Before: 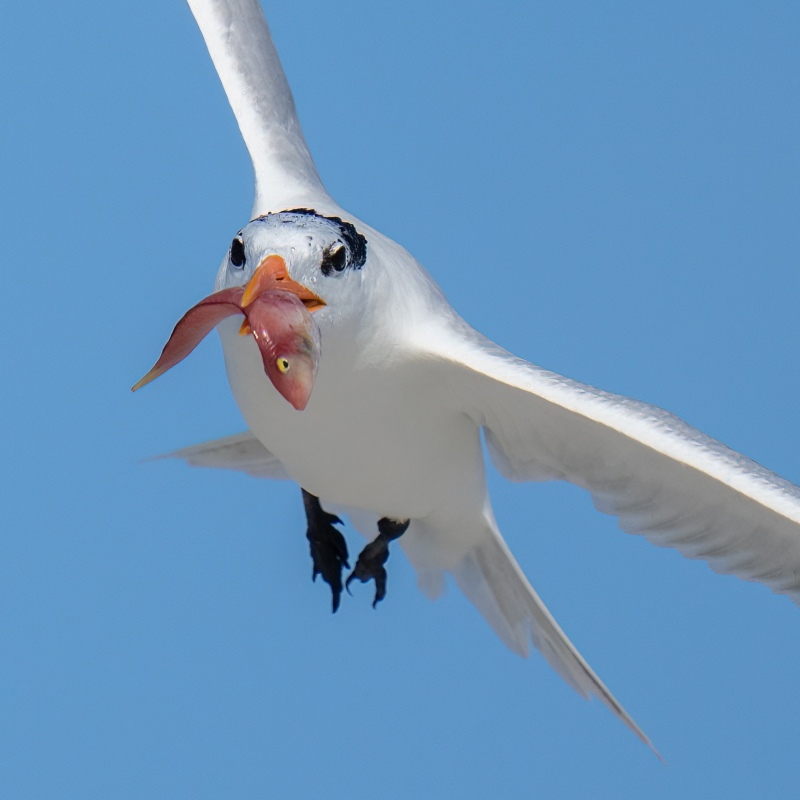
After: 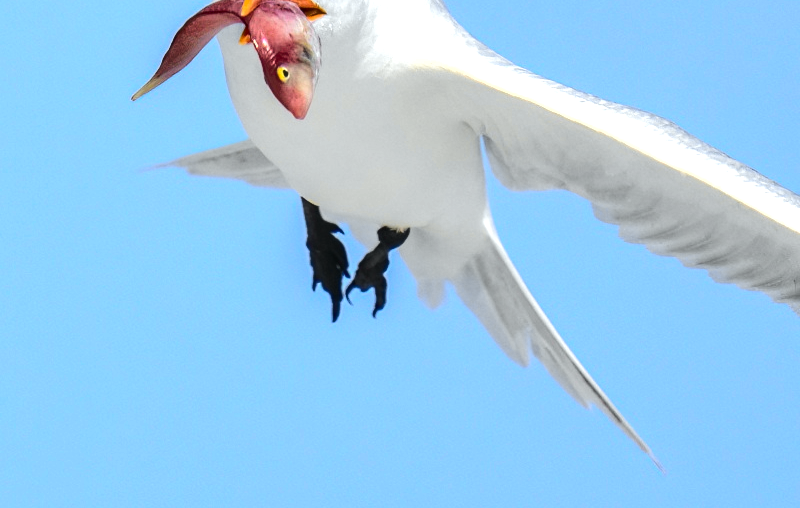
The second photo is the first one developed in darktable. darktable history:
shadows and highlights: highlights color adjustment 0%, low approximation 0.01, soften with gaussian
exposure: black level correction 0.001, exposure 1.129 EV, compensate exposure bias true, compensate highlight preservation false
crop and rotate: top 36.435%
tone curve: curves: ch0 [(0, 0) (0.071, 0.06) (0.253, 0.242) (0.437, 0.498) (0.55, 0.644) (0.657, 0.749) (0.823, 0.876) (1, 0.99)]; ch1 [(0, 0) (0.346, 0.307) (0.408, 0.369) (0.453, 0.457) (0.476, 0.489) (0.502, 0.493) (0.521, 0.515) (0.537, 0.531) (0.612, 0.641) (0.676, 0.728) (1, 1)]; ch2 [(0, 0) (0.346, 0.34) (0.434, 0.46) (0.485, 0.494) (0.5, 0.494) (0.511, 0.504) (0.537, 0.551) (0.579, 0.599) (0.625, 0.686) (1, 1)], color space Lab, independent channels, preserve colors none
local contrast: on, module defaults
